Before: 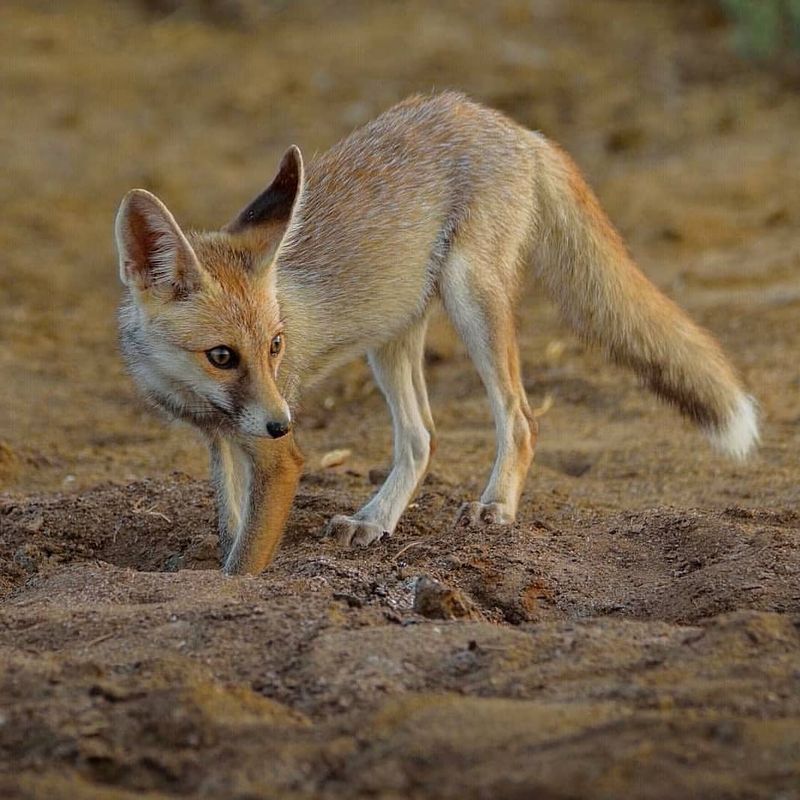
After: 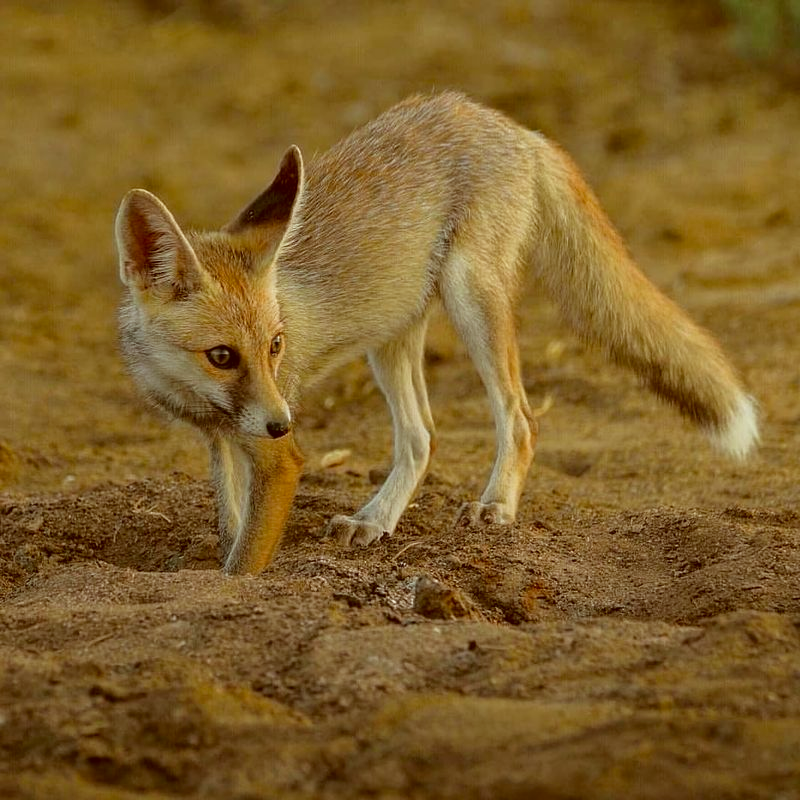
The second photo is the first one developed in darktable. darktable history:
color correction: highlights a* -5.18, highlights b* 9.8, shadows a* 9.63, shadows b* 24.54
